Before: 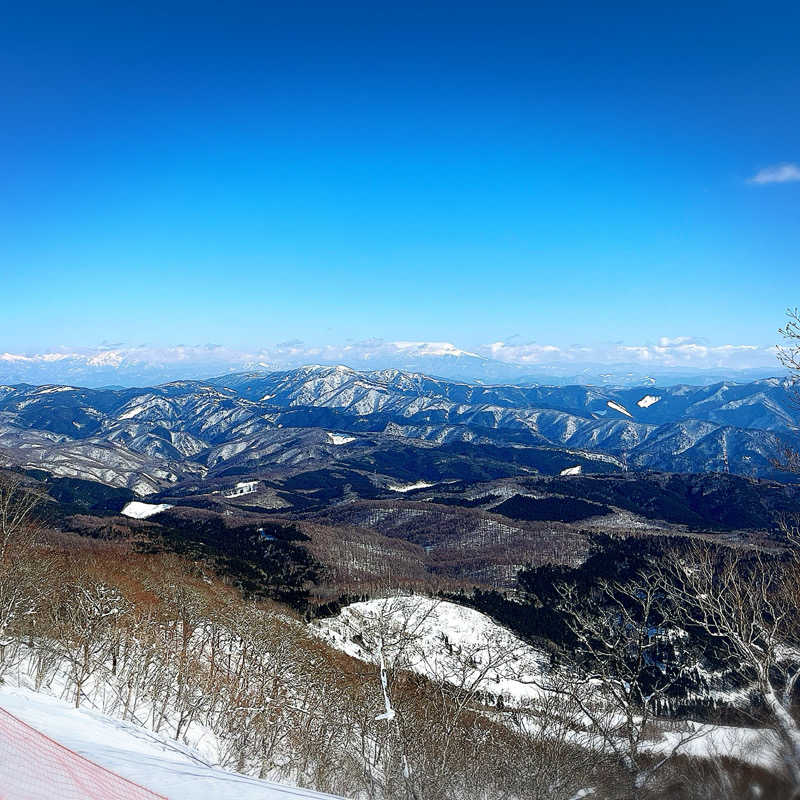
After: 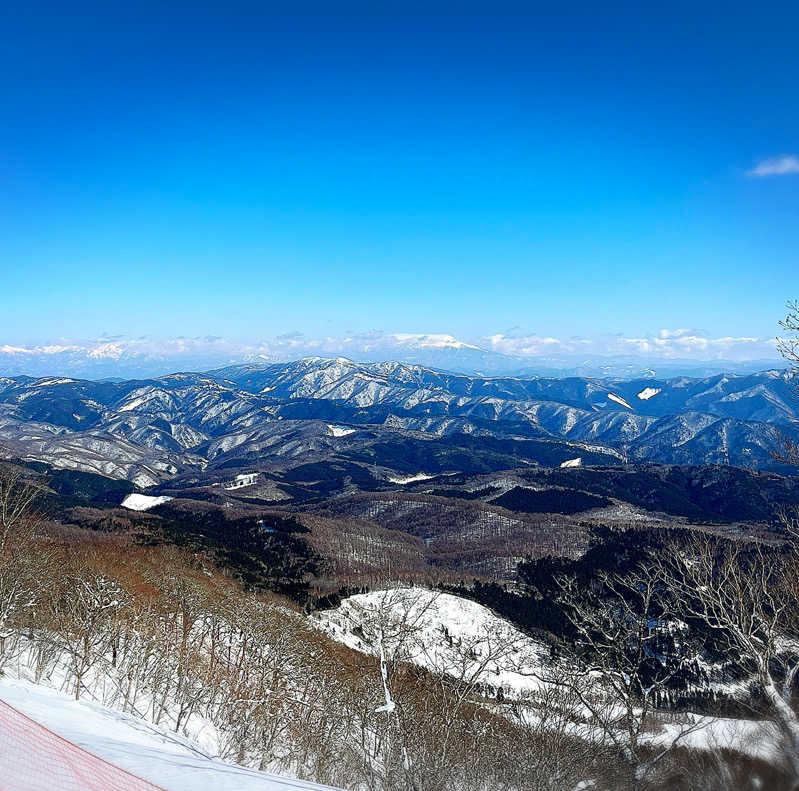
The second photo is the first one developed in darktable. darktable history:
vibrance: vibrance 14%
crop: top 1.049%, right 0.001%
